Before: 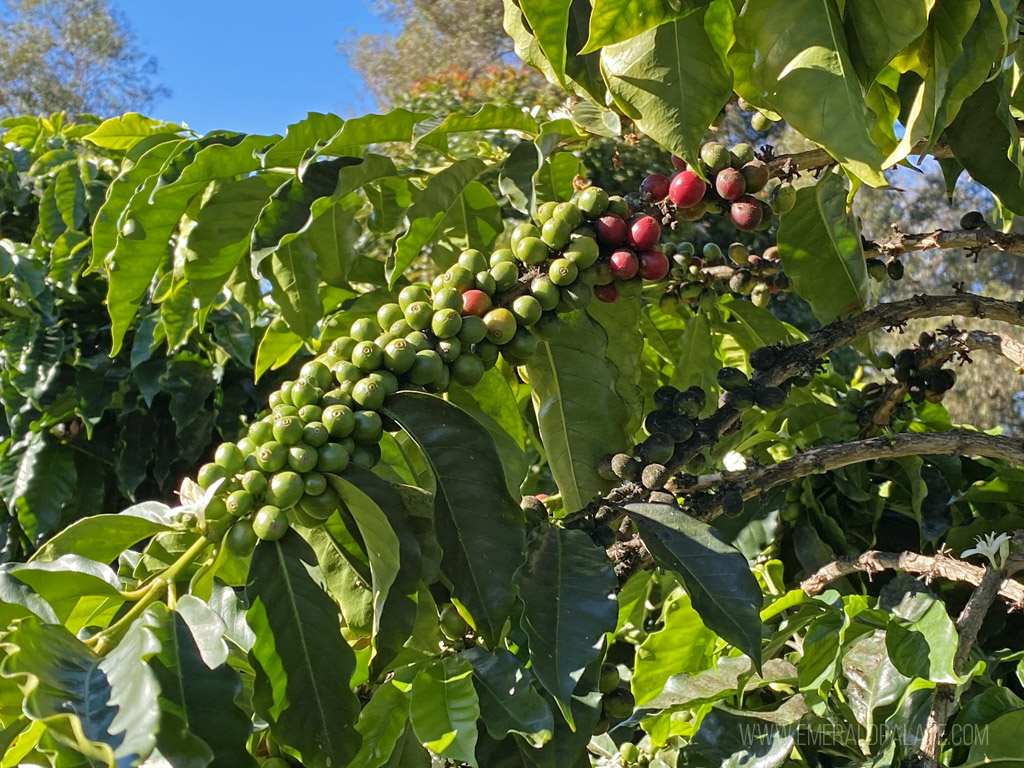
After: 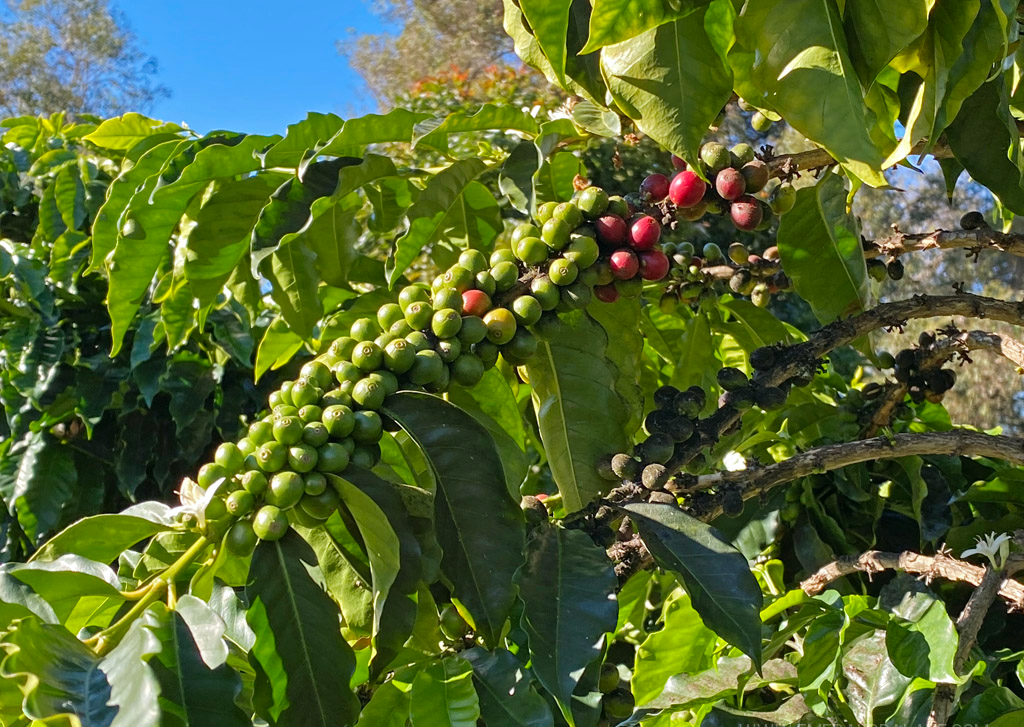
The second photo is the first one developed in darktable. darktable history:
crop and rotate: top 0.012%, bottom 5.232%
